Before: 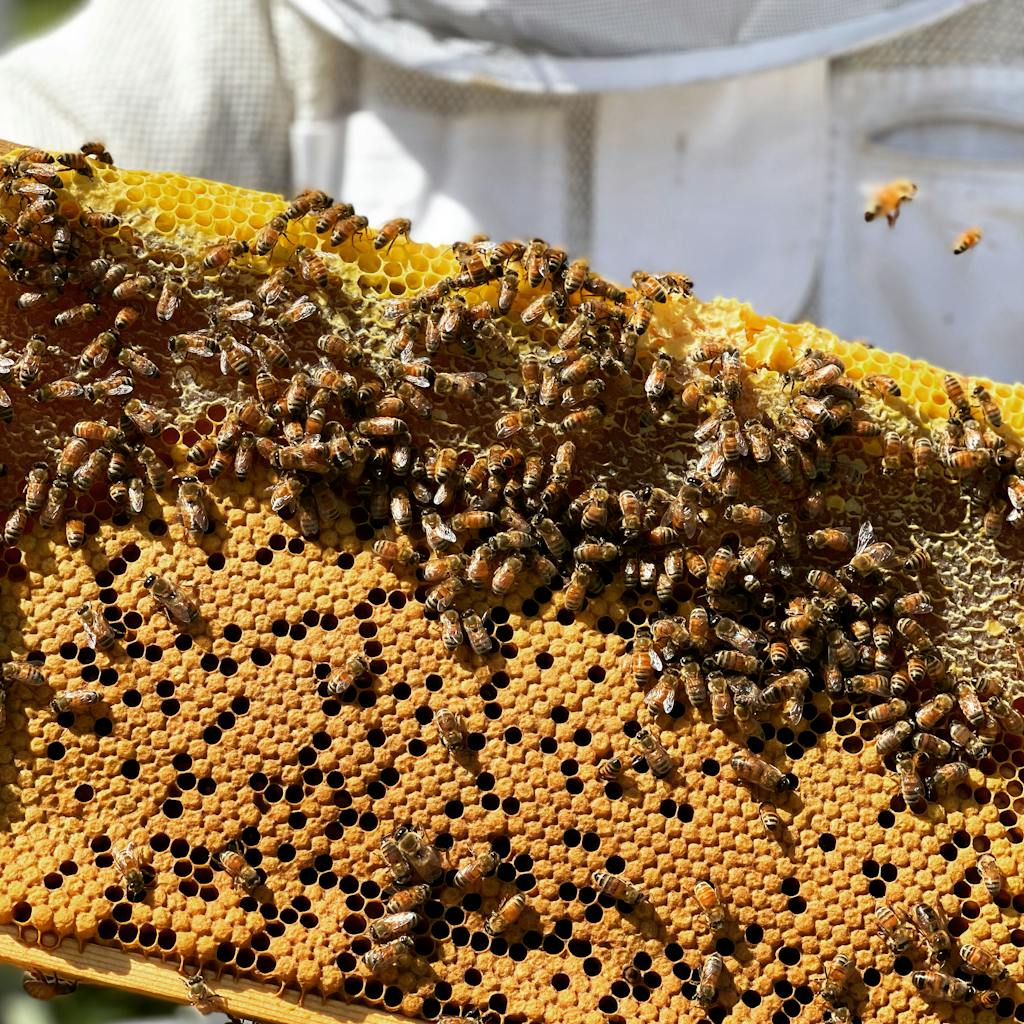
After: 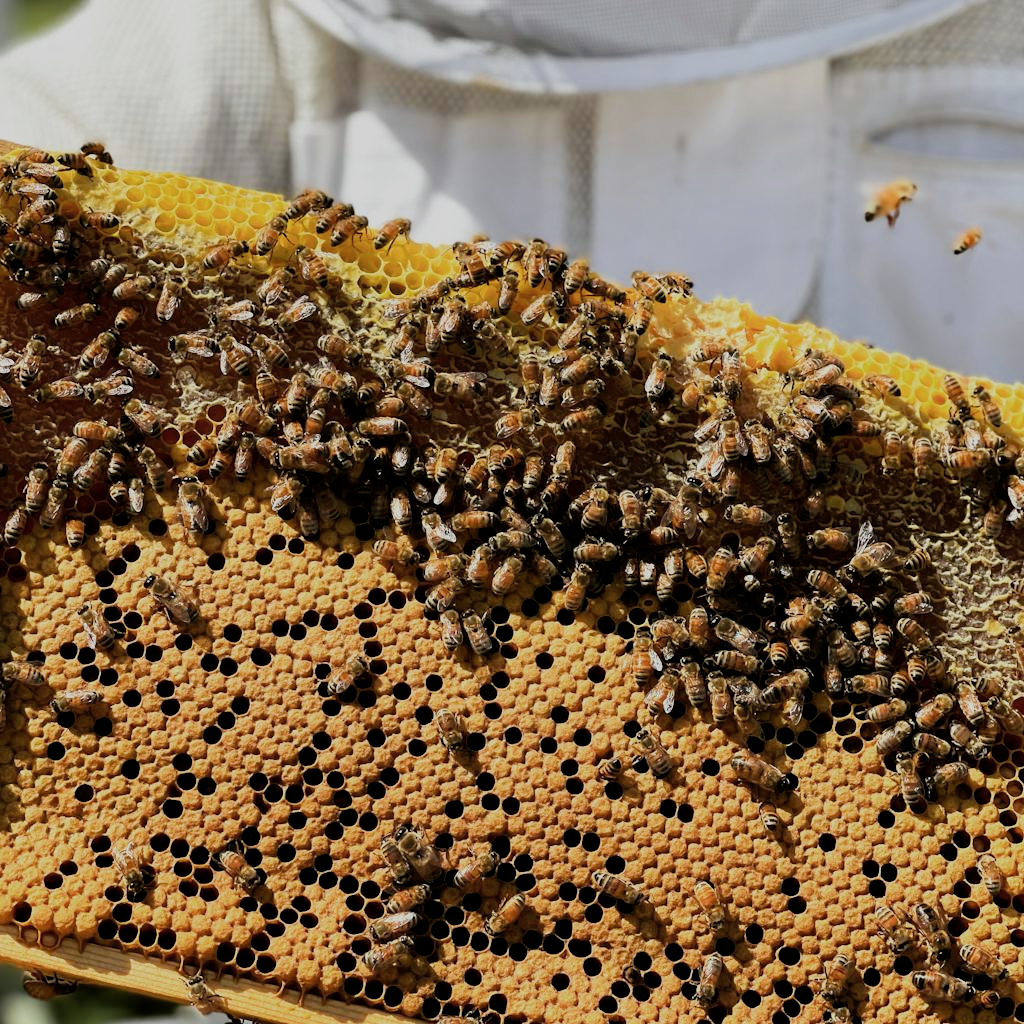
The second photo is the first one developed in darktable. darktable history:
filmic rgb: black relative exposure -7.65 EV, white relative exposure 4.56 EV, threshold 5.94 EV, hardness 3.61, enable highlight reconstruction true
contrast brightness saturation: saturation -0.067
